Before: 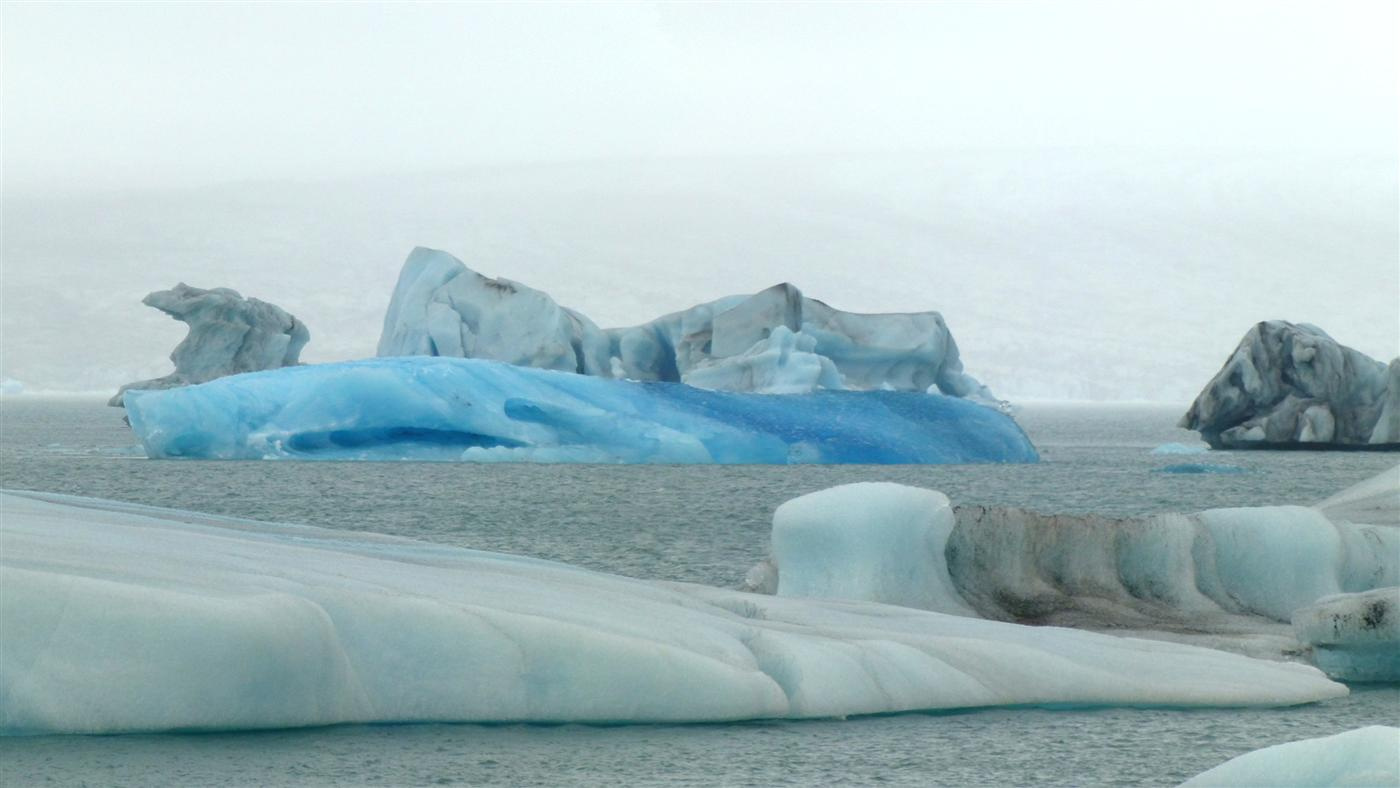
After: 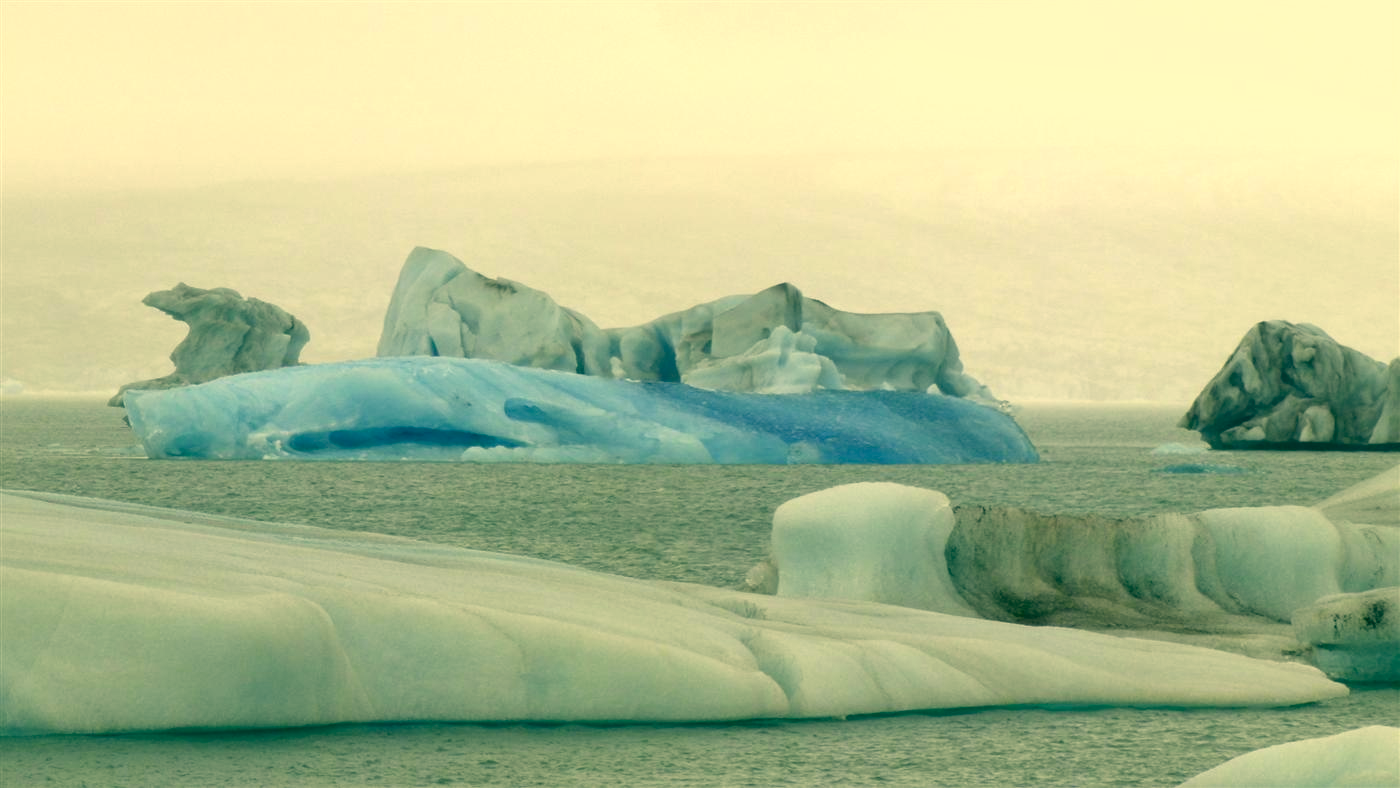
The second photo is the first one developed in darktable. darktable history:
local contrast: mode bilateral grid, contrast 21, coarseness 50, detail 120%, midtone range 0.2
color correction: highlights a* 5.65, highlights b* 33.43, shadows a* -25.37, shadows b* 4.01
